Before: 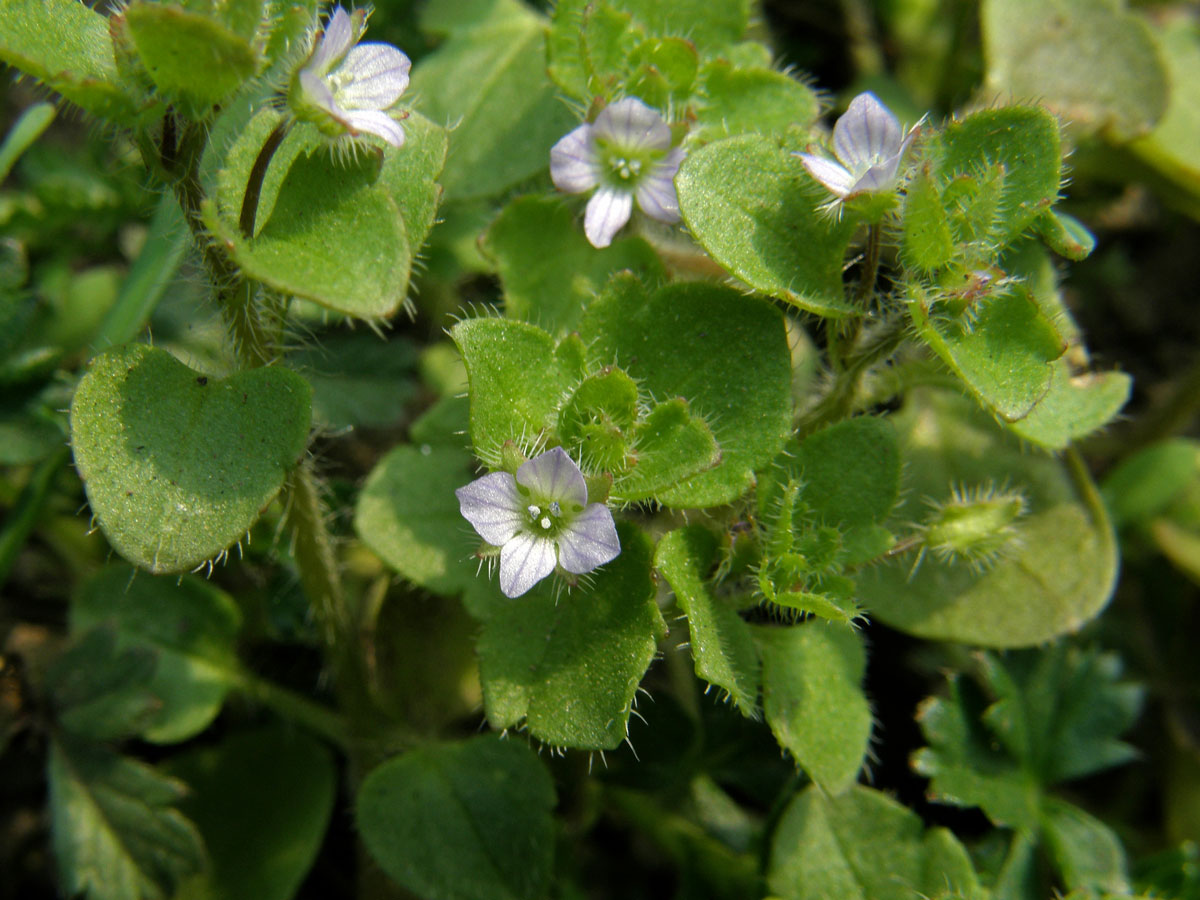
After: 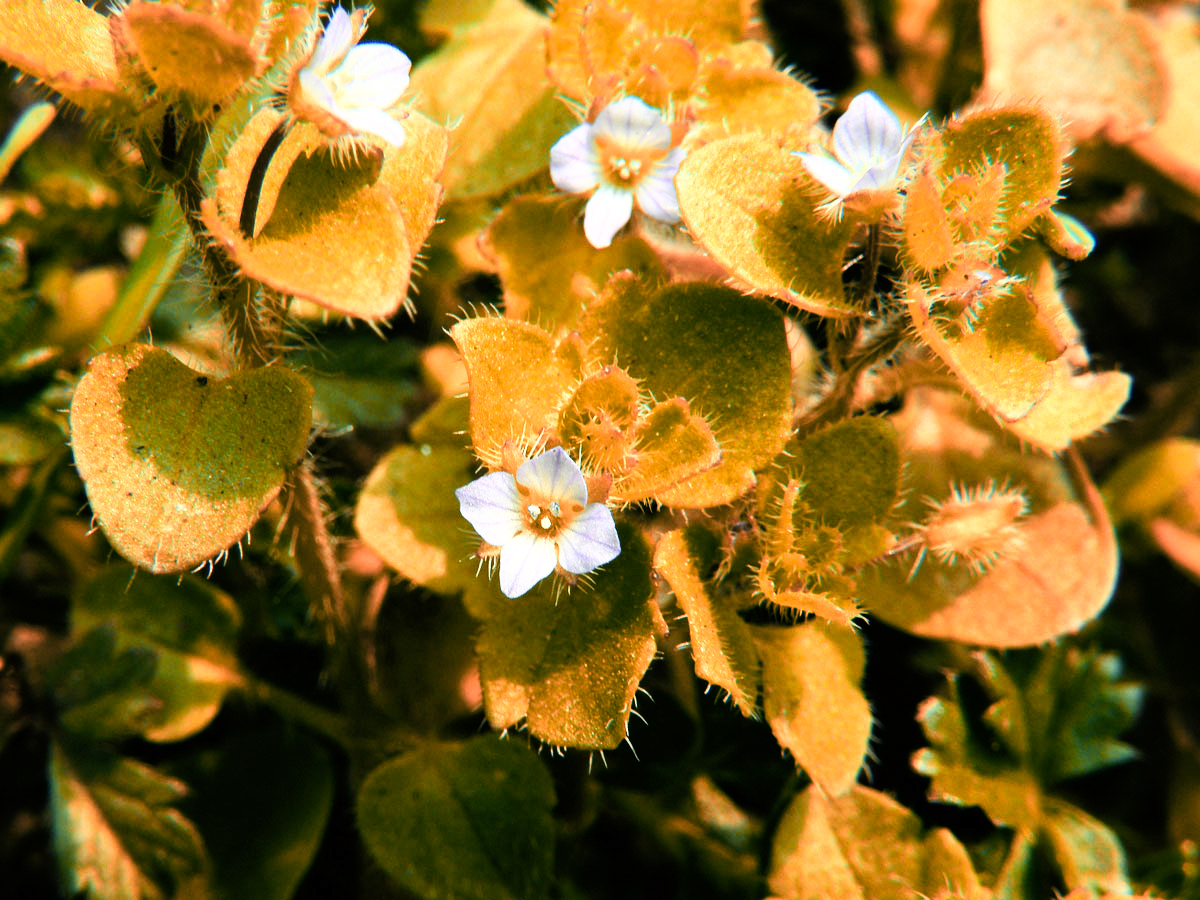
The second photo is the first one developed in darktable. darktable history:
color zones: curves: ch2 [(0, 0.5) (0.143, 0.5) (0.286, 0.416) (0.429, 0.5) (0.571, 0.5) (0.714, 0.5) (0.857, 0.5) (1, 0.5)], mix 101.38%
color correction: highlights b* 0.031, saturation 0.799
color balance rgb: shadows lift › hue 87.96°, perceptual saturation grading › global saturation 20%, perceptual saturation grading › highlights -14.439%, perceptual saturation grading › shadows 49.712%, perceptual brilliance grading › highlights 4.941%, perceptual brilliance grading › shadows -9.961%, global vibrance 20%
base curve: curves: ch0 [(0, 0) (0.007, 0.004) (0.027, 0.03) (0.046, 0.07) (0.207, 0.54) (0.442, 0.872) (0.673, 0.972) (1, 1)]
